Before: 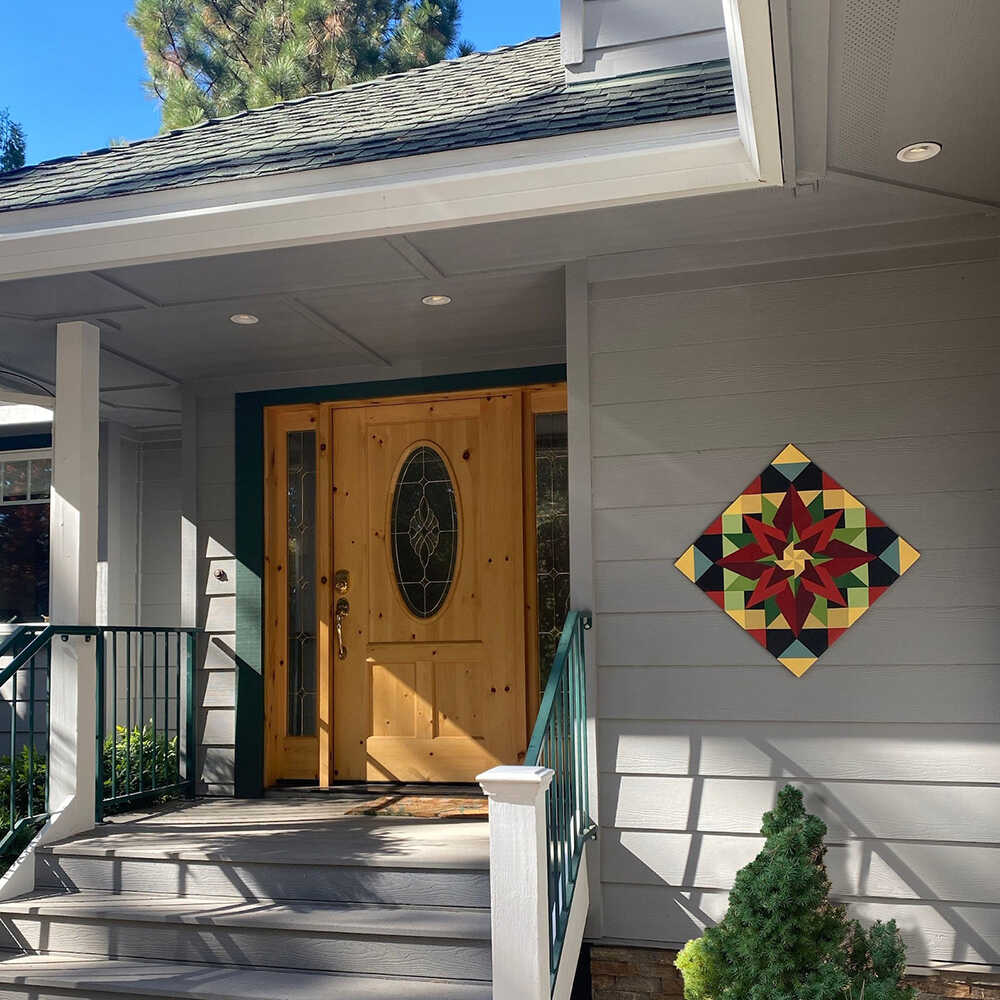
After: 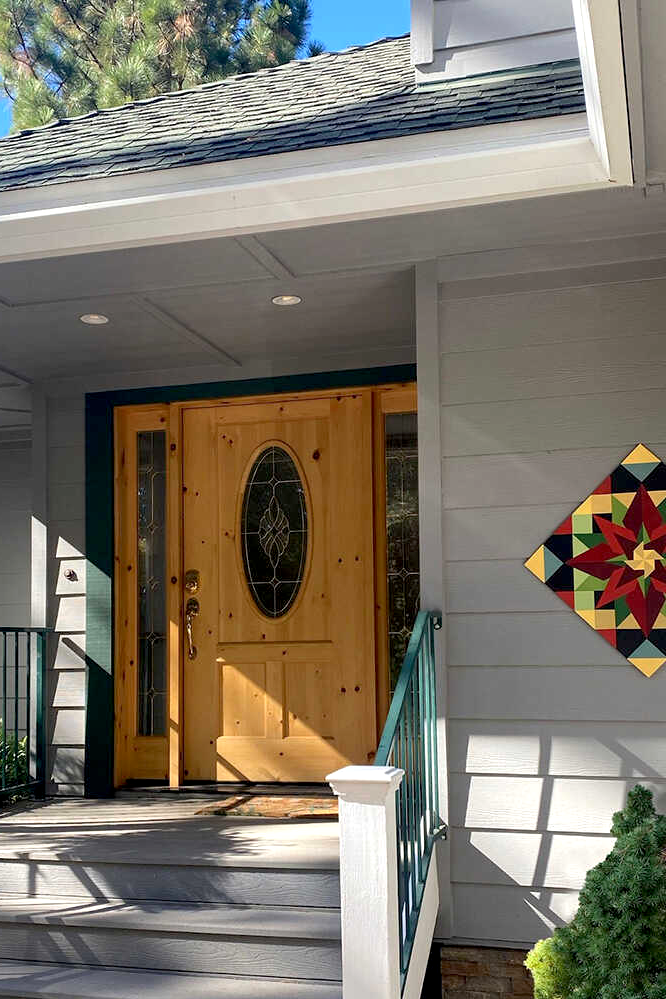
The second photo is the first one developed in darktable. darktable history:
exposure: black level correction 0.005, exposure 0.286 EV, compensate highlight preservation false
crop and rotate: left 15.055%, right 18.278%
